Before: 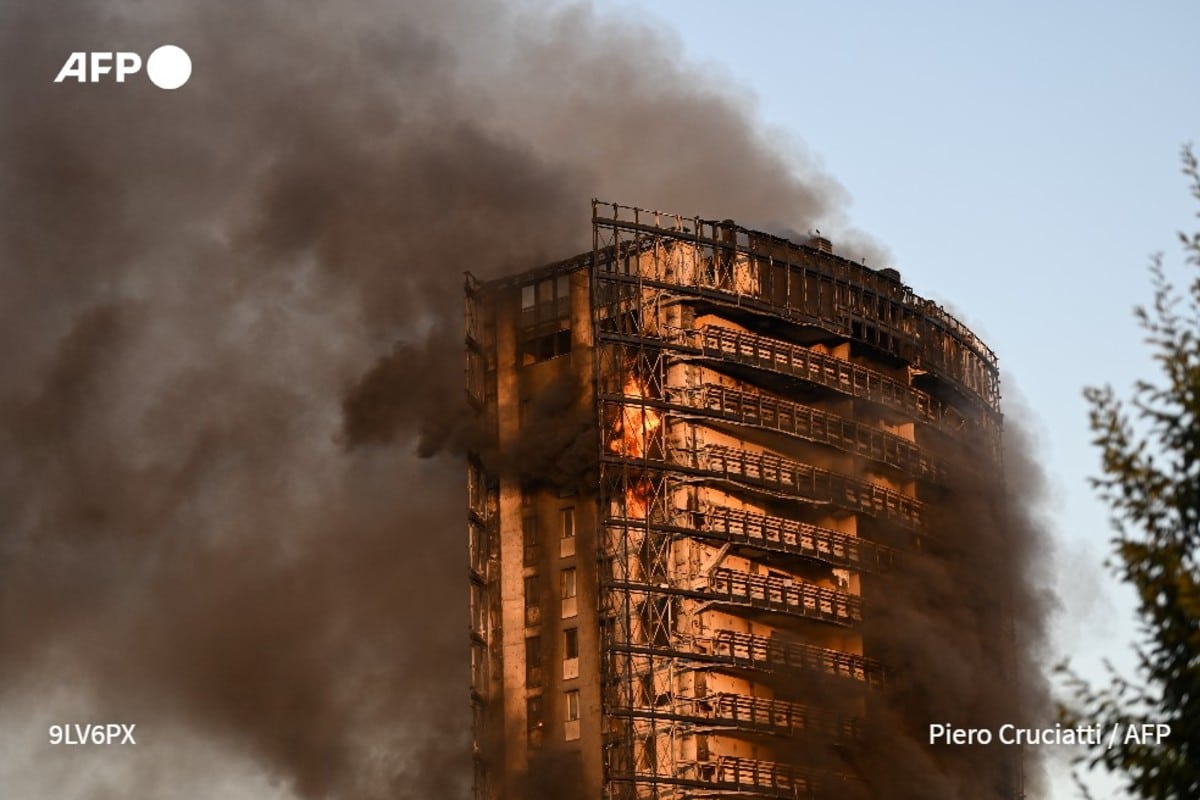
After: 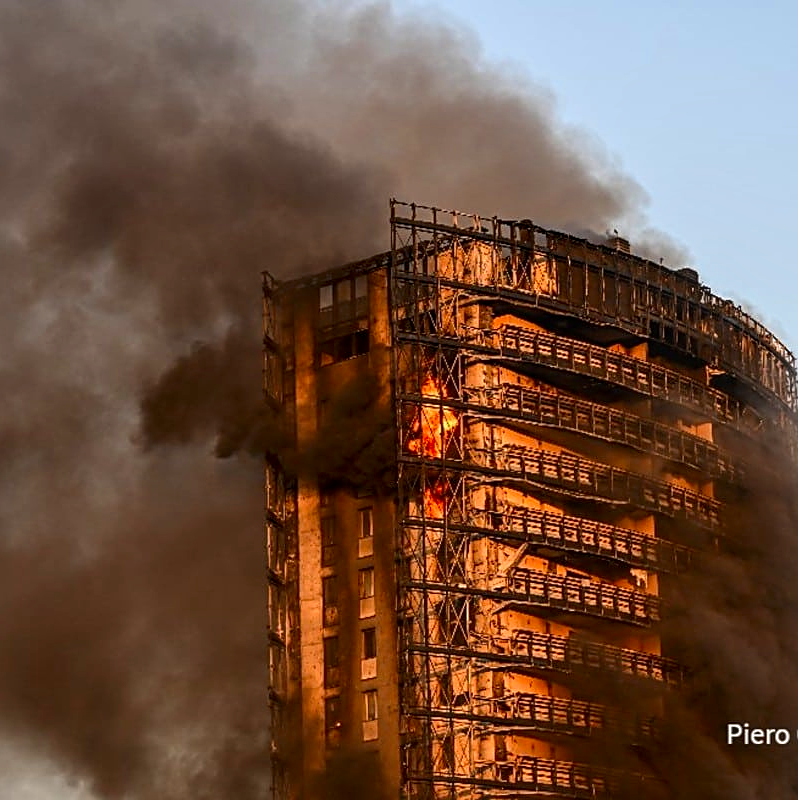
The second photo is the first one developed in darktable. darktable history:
local contrast: on, module defaults
crop: left 16.899%, right 16.556%
sharpen: on, module defaults
contrast brightness saturation: brightness -0.02, saturation 0.35
exposure: black level correction 0, compensate exposure bias true, compensate highlight preservation false
